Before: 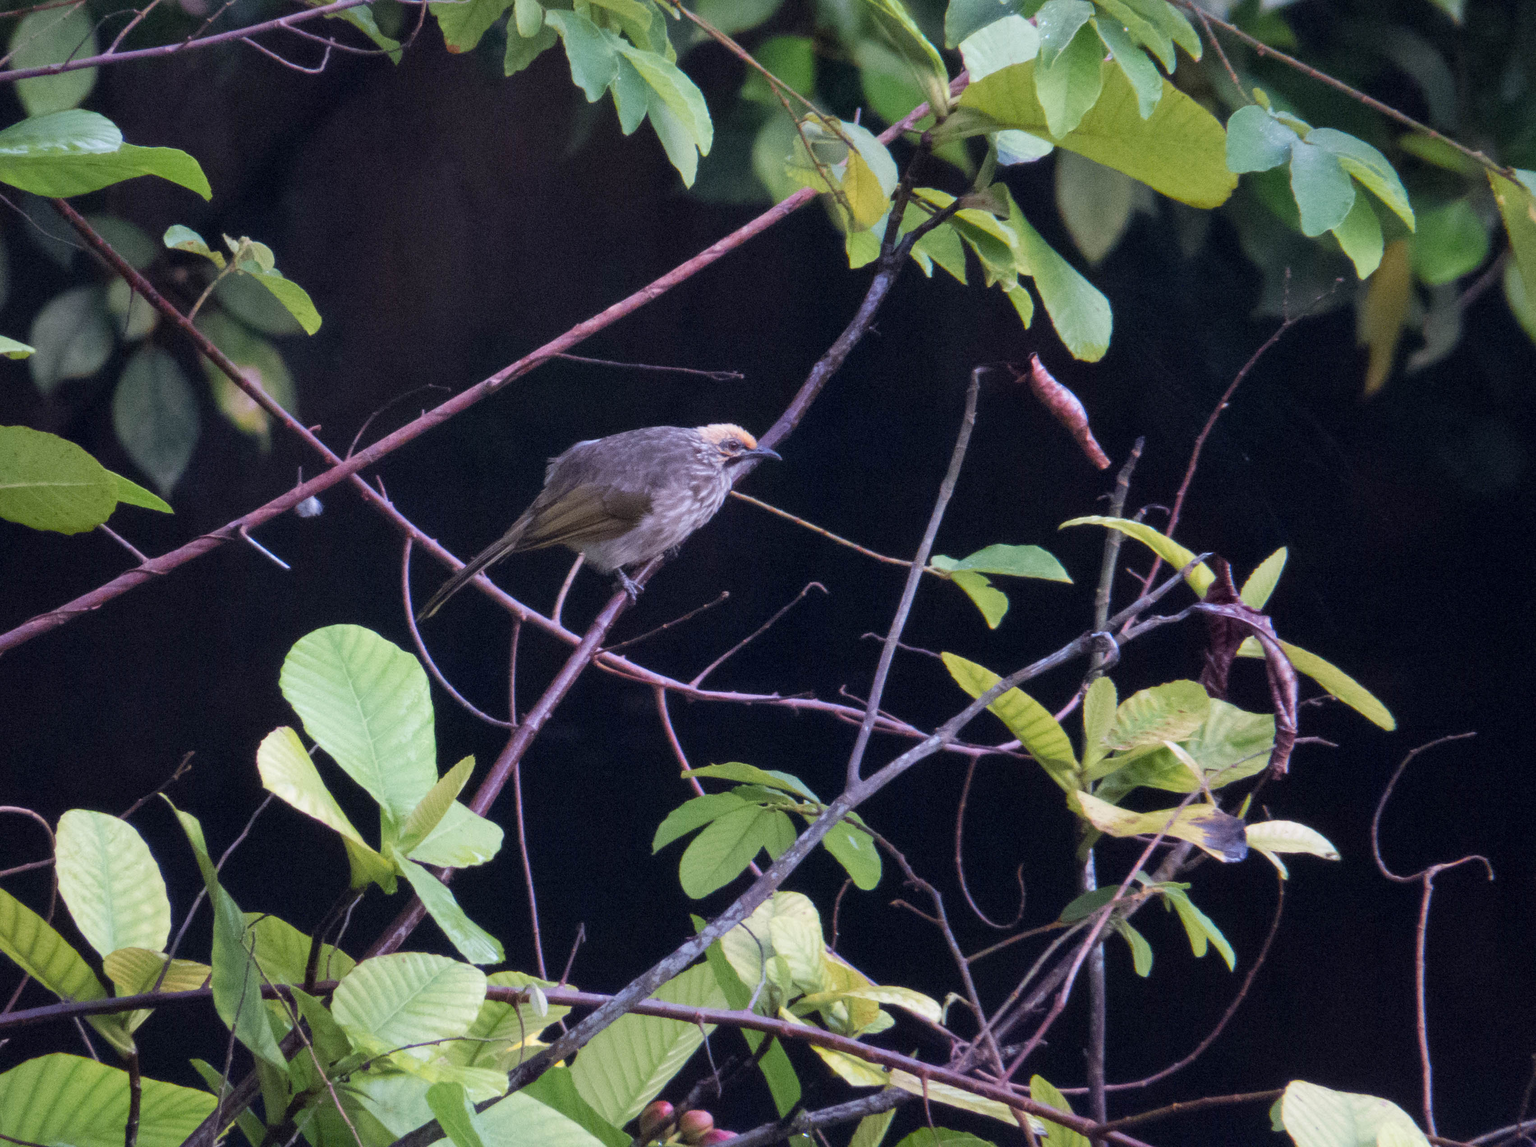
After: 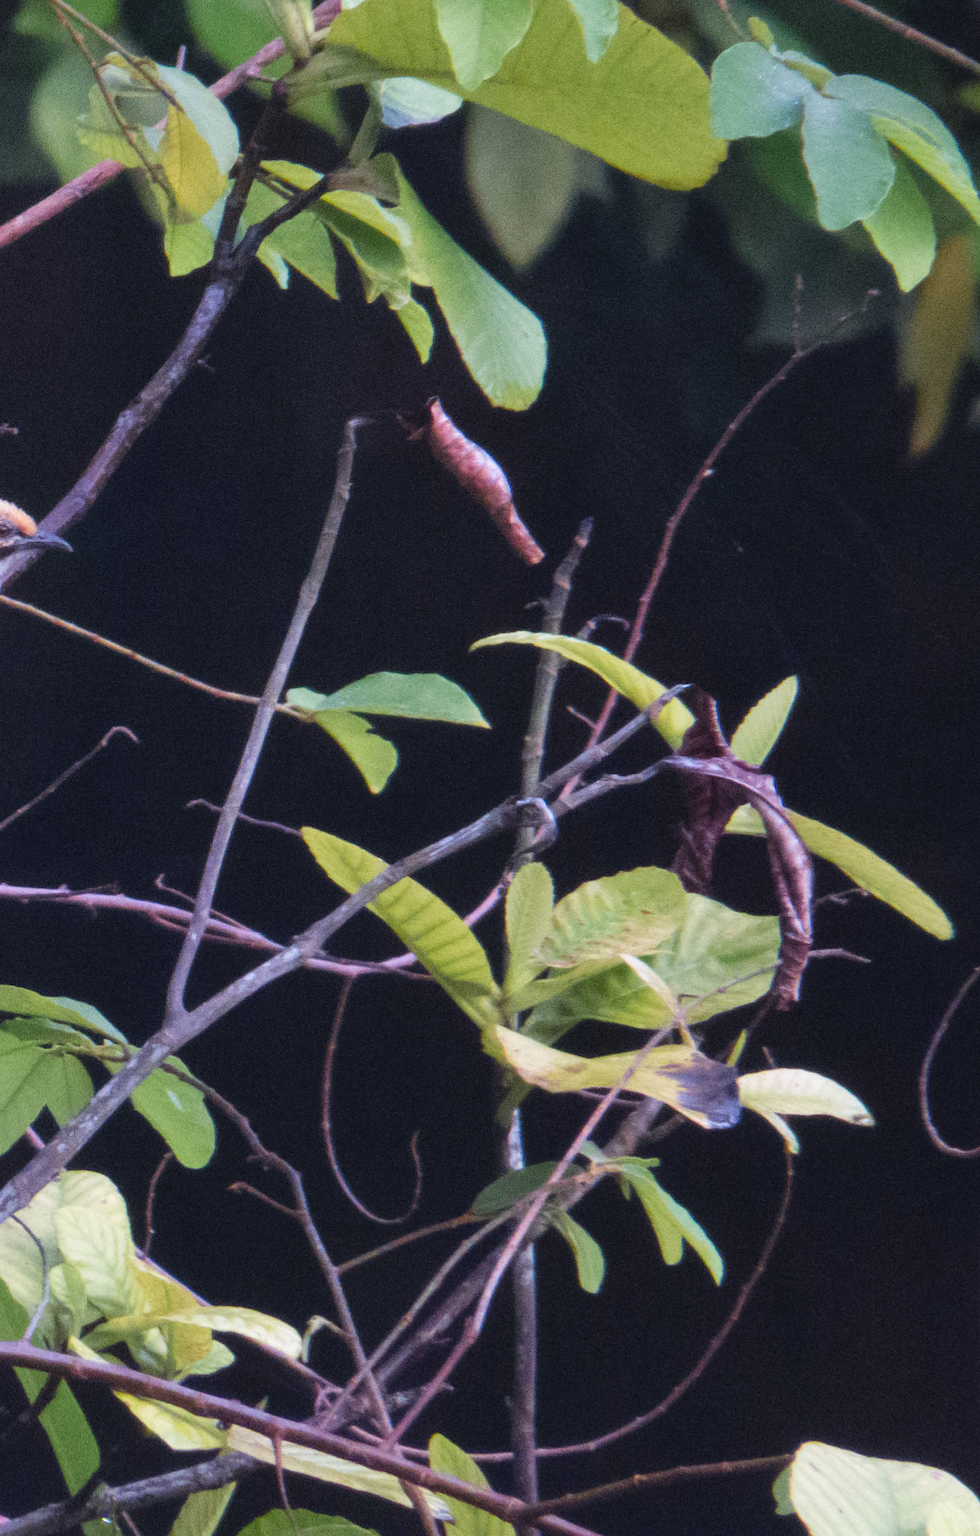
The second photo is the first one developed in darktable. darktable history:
crop: left 47.628%, top 6.643%, right 7.874%
exposure: black level correction -0.005, exposure 0.054 EV, compensate highlight preservation false
